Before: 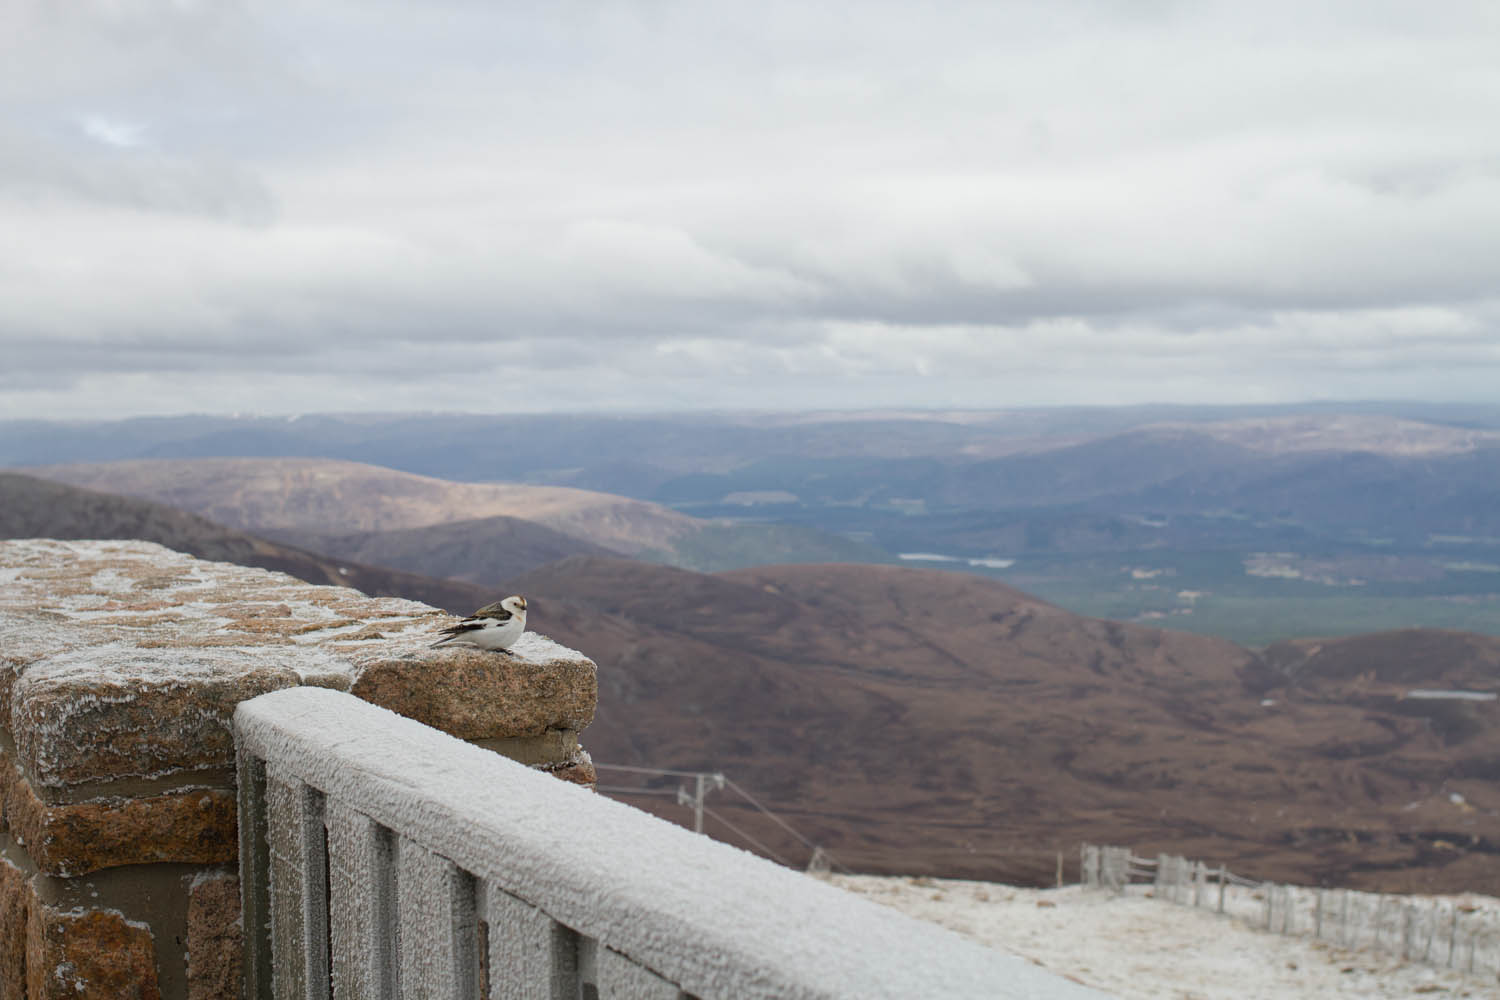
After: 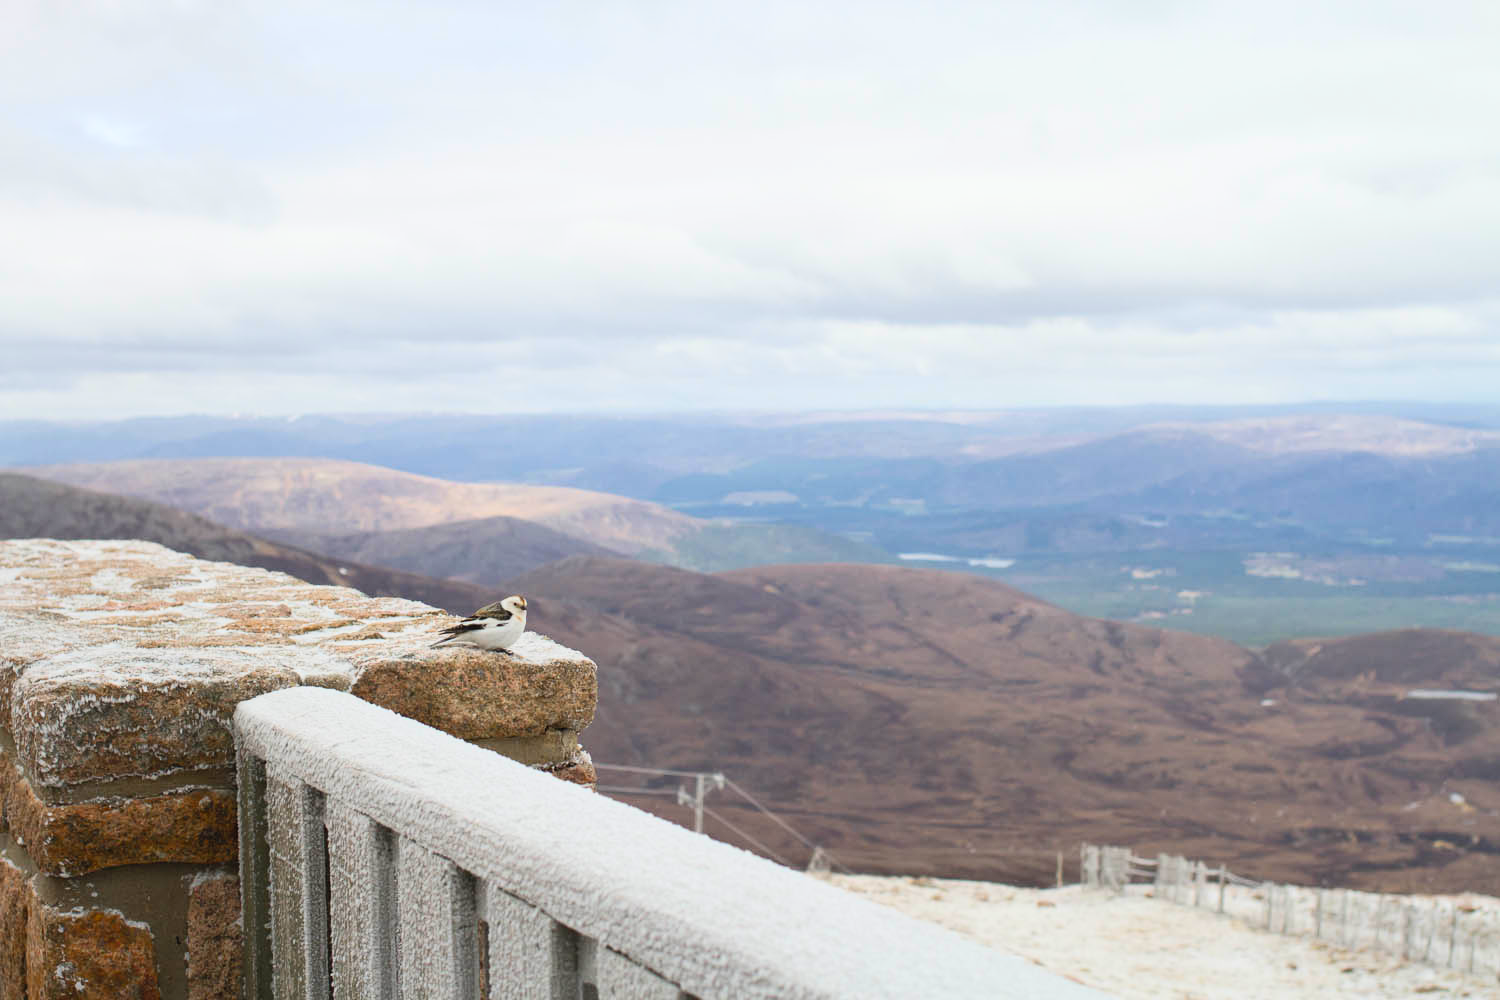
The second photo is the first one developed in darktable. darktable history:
contrast brightness saturation: contrast 0.244, brightness 0.253, saturation 0.38
